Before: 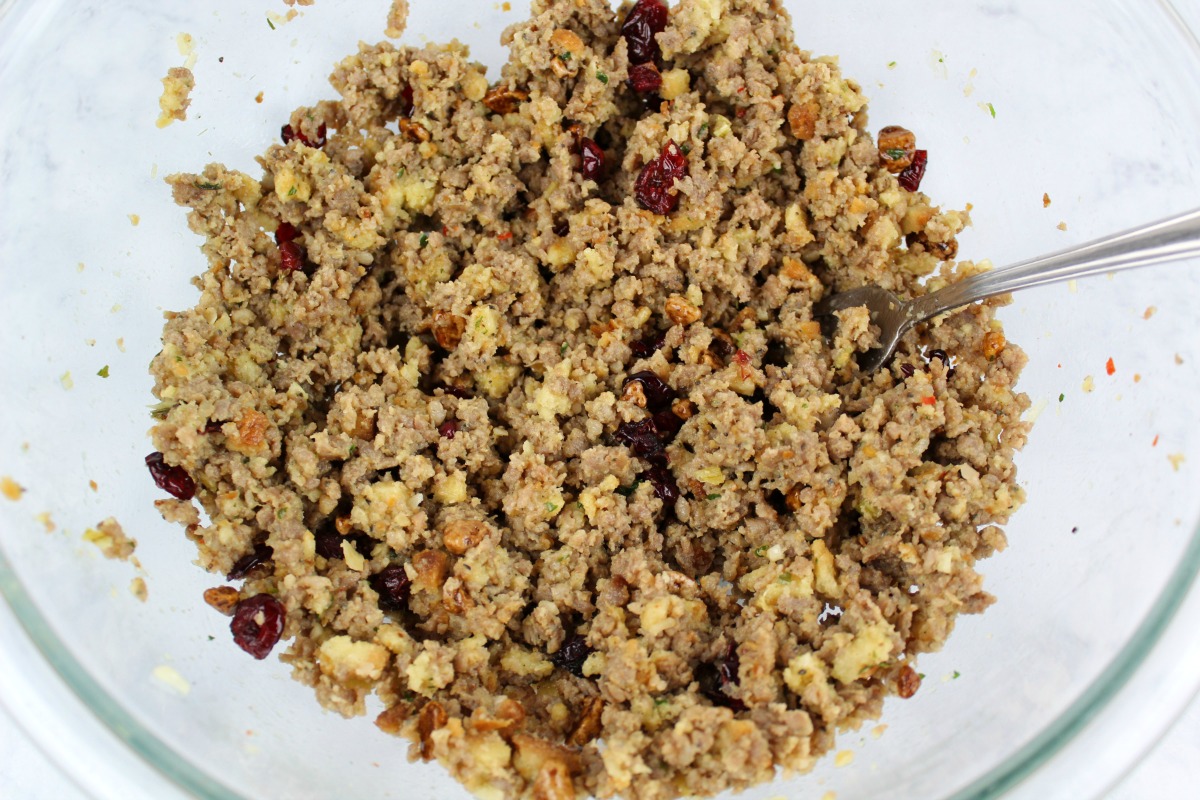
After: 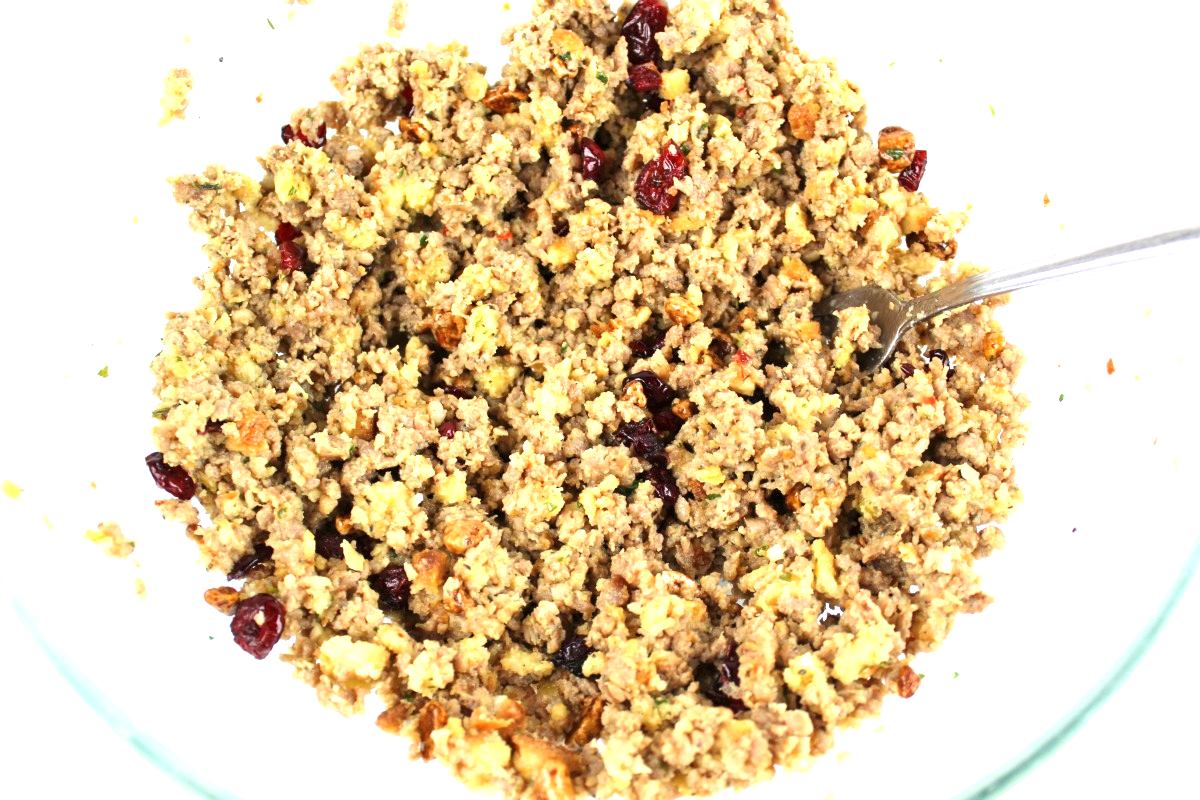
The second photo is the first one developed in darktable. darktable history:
tone equalizer: on, module defaults
exposure: black level correction 0, exposure 1.199 EV, compensate highlight preservation false
